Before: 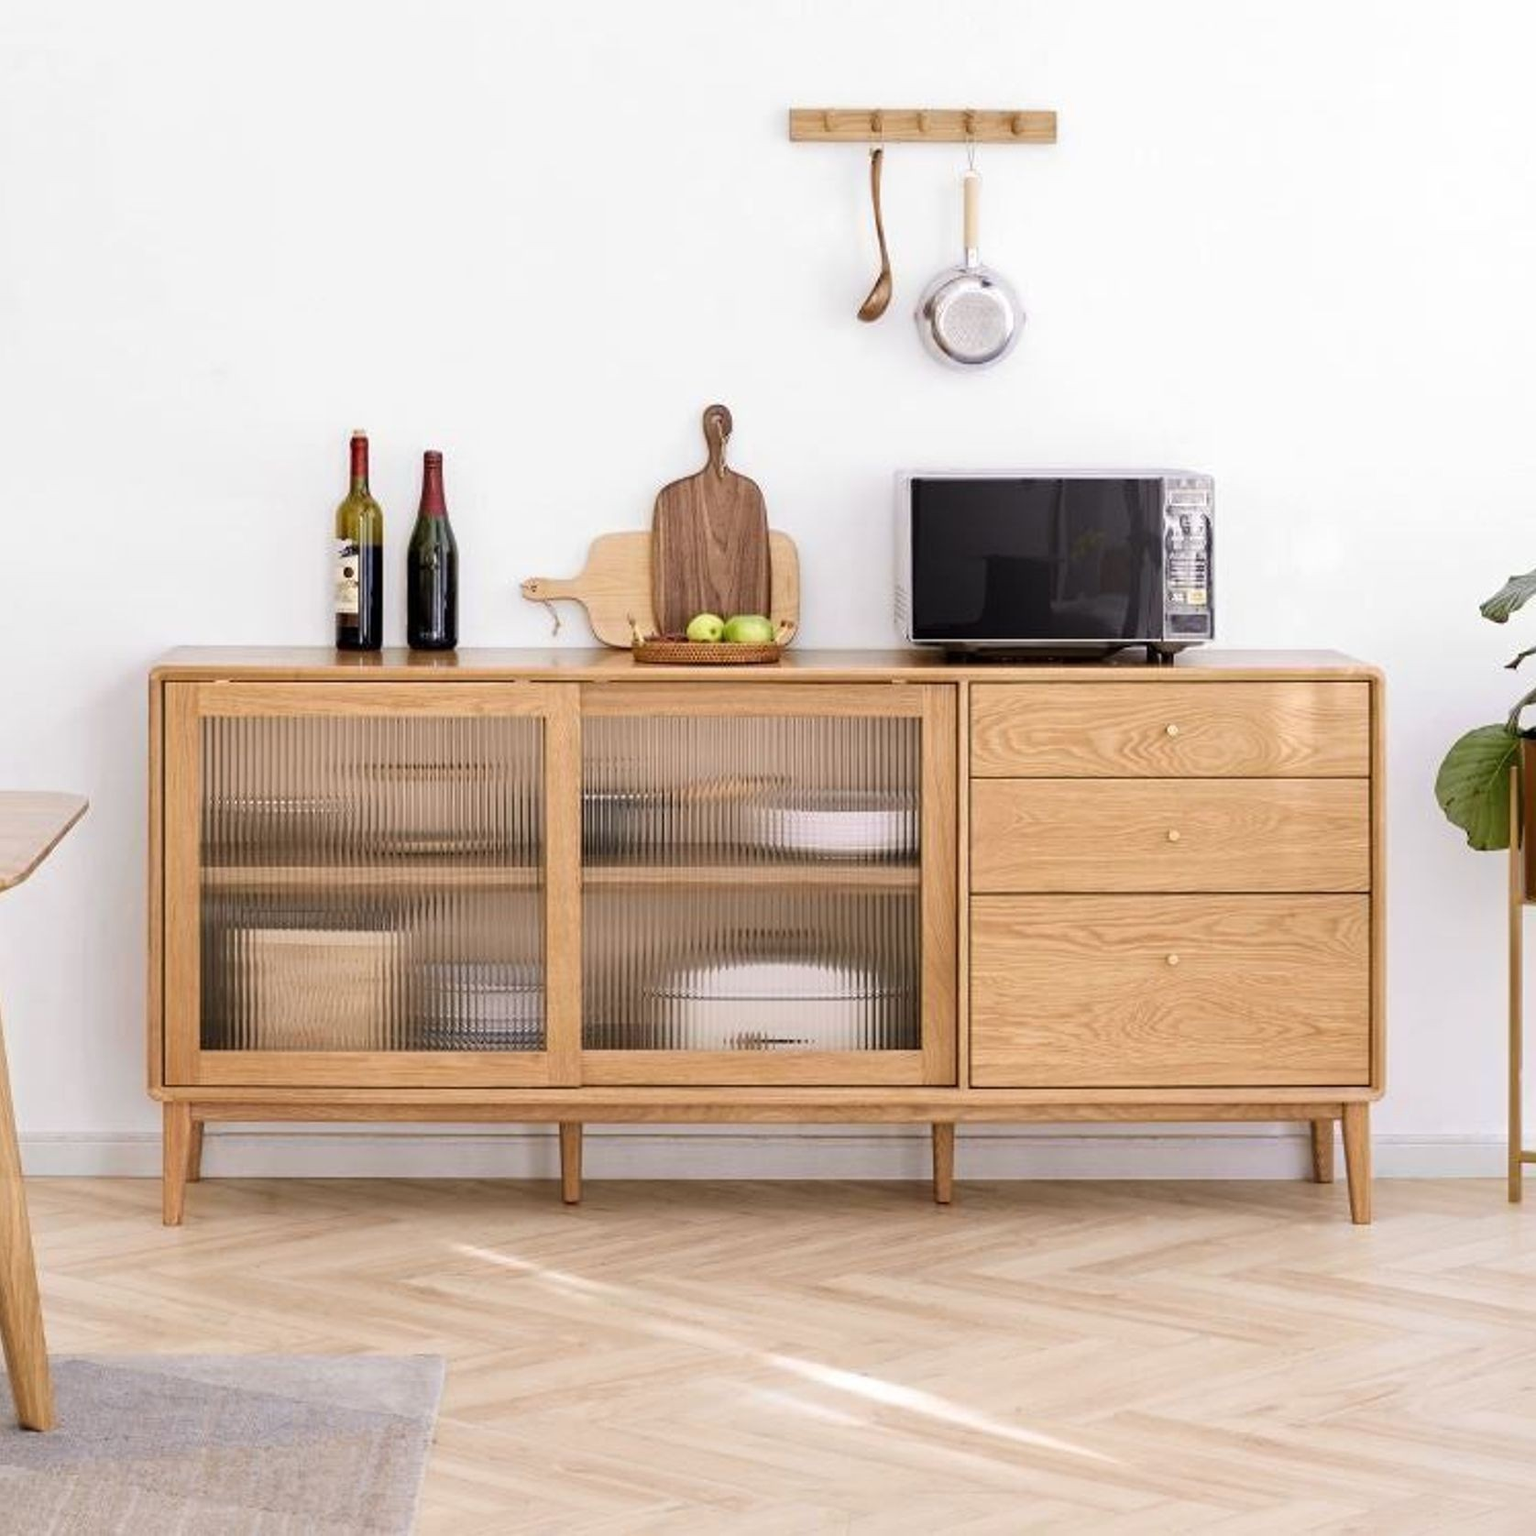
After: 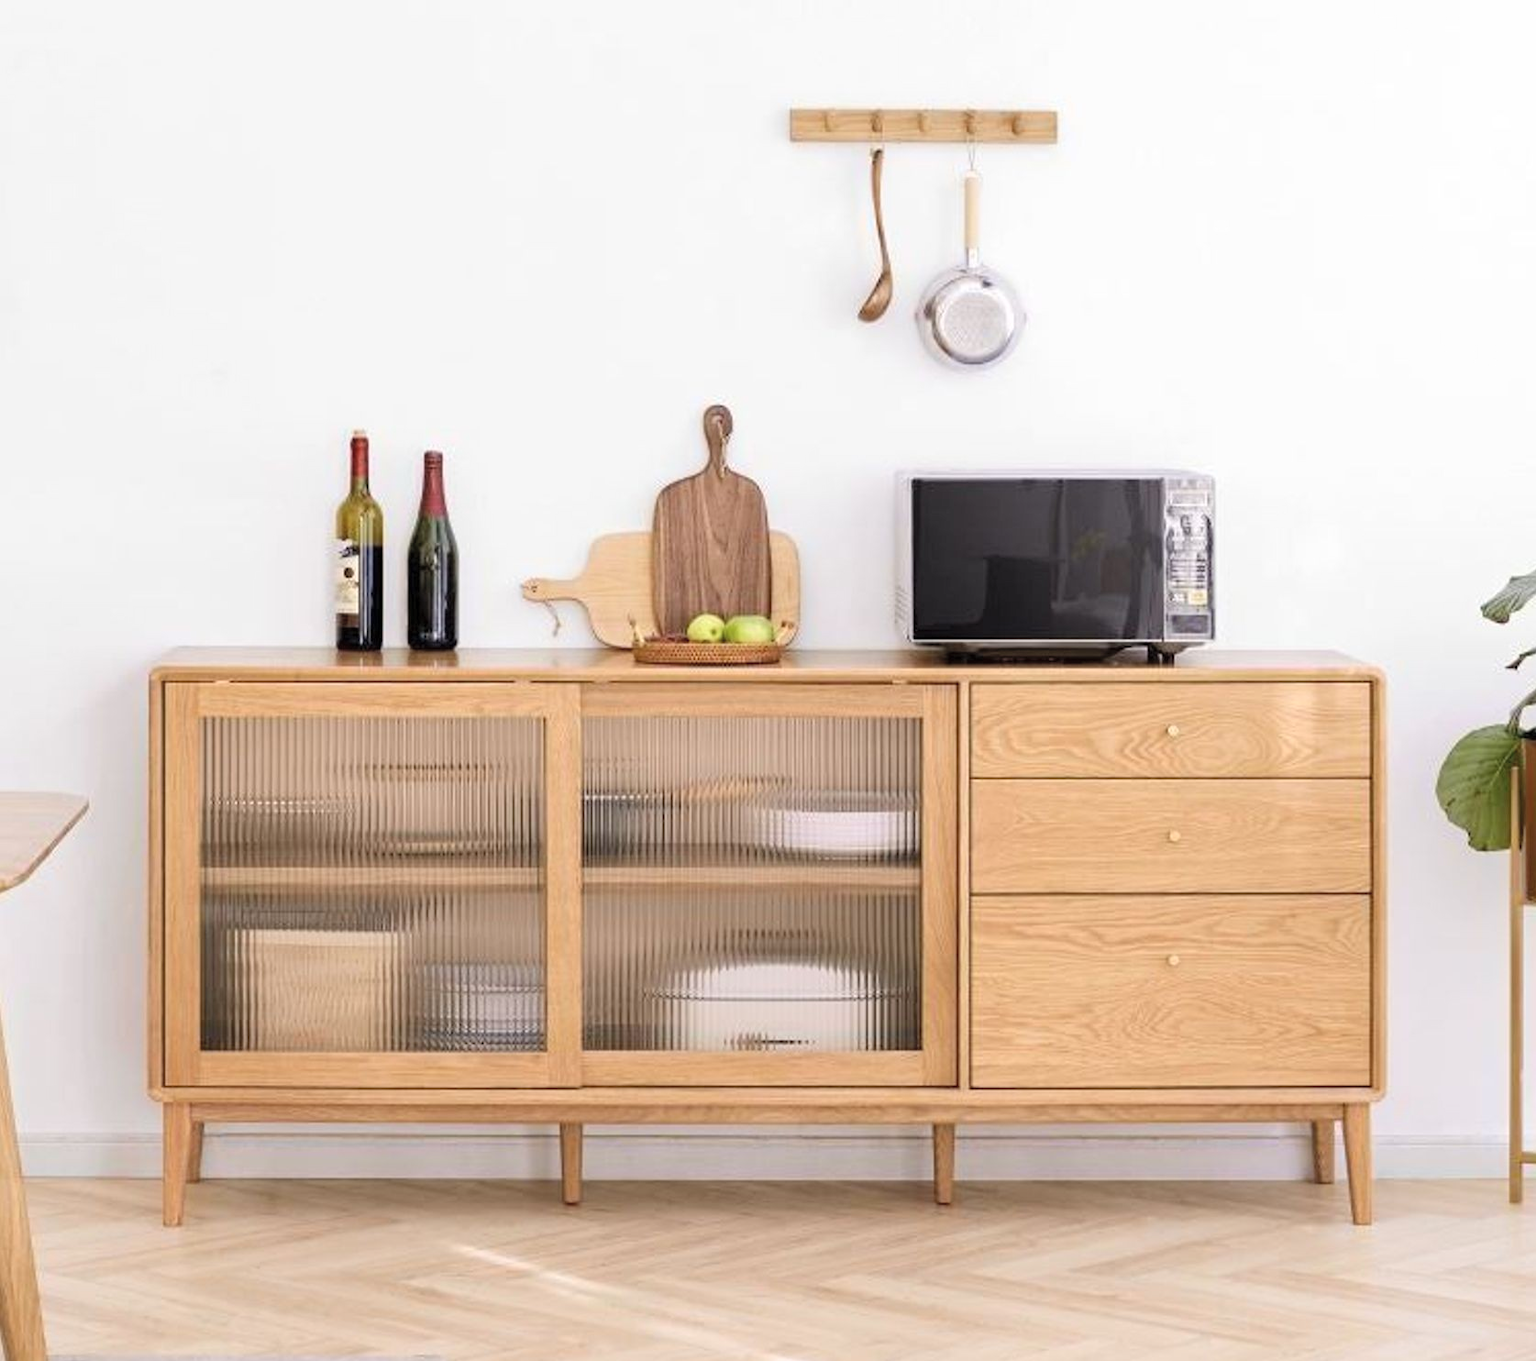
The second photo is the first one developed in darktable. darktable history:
contrast brightness saturation: brightness 0.125
crop and rotate: top 0%, bottom 11.392%
